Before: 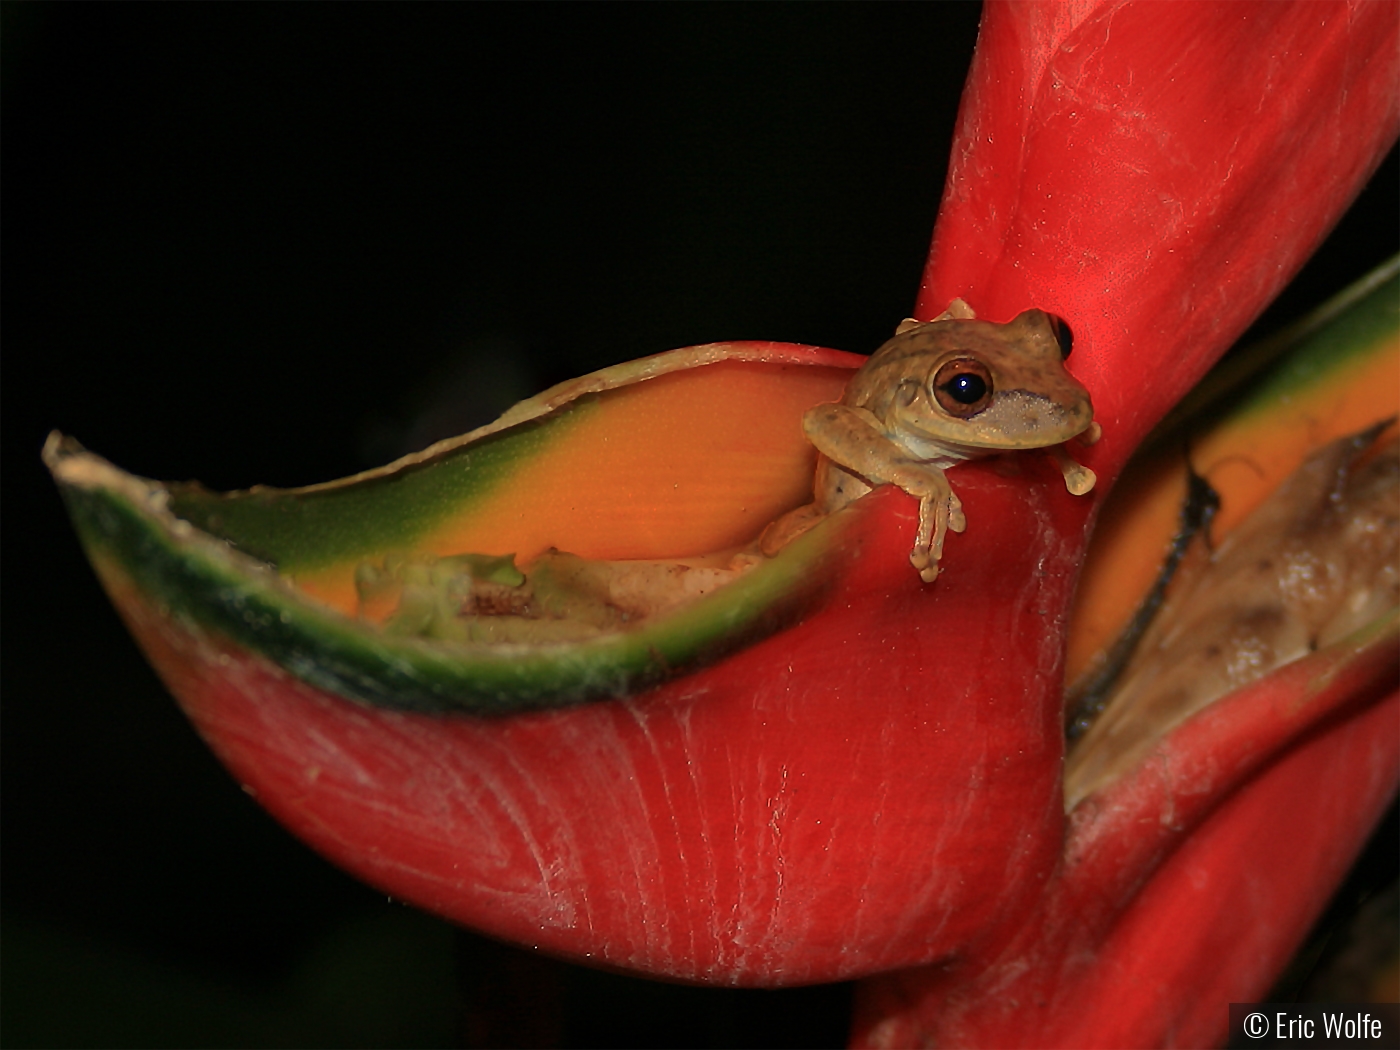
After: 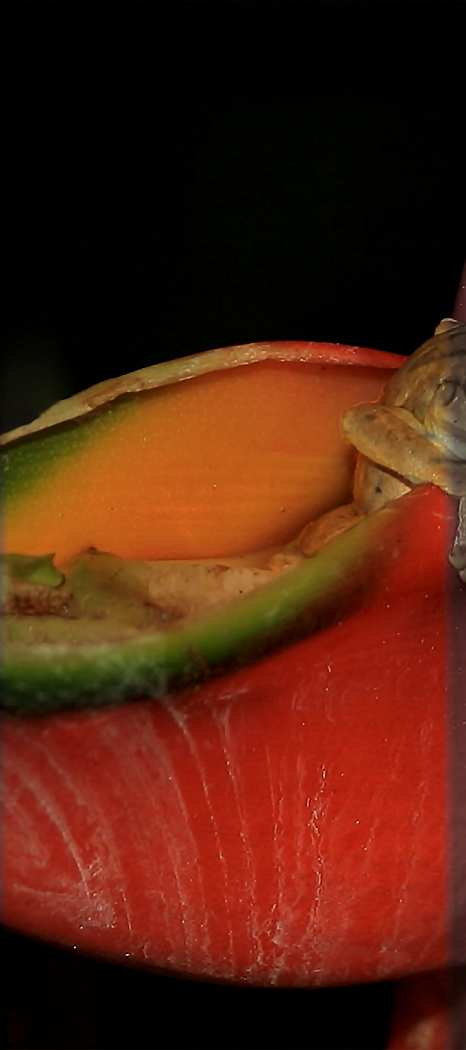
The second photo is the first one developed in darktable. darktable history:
local contrast: highlights 103%, shadows 97%, detail 119%, midtone range 0.2
exposure: black level correction 0.001, exposure -0.122 EV, compensate highlight preservation false
color correction: highlights a* -4.25, highlights b* 6.43
crop: left 32.998%, right 33.698%
vignetting: fall-off start 93.06%, fall-off radius 5.63%, center (-0.037, 0.148), automatic ratio true, width/height ratio 1.332, shape 0.041
